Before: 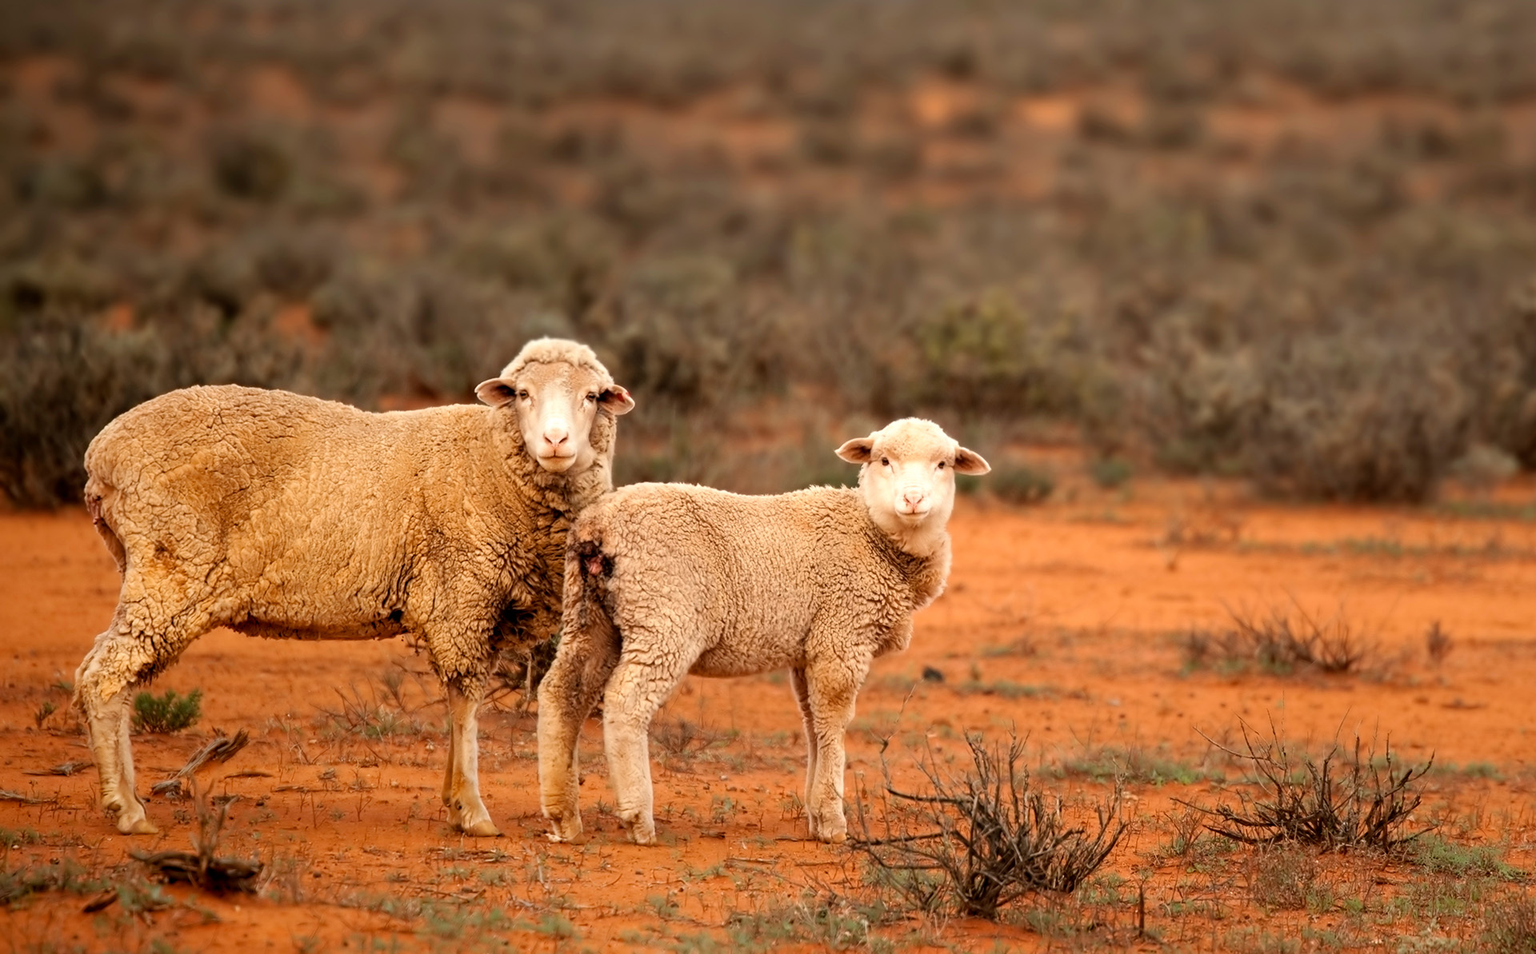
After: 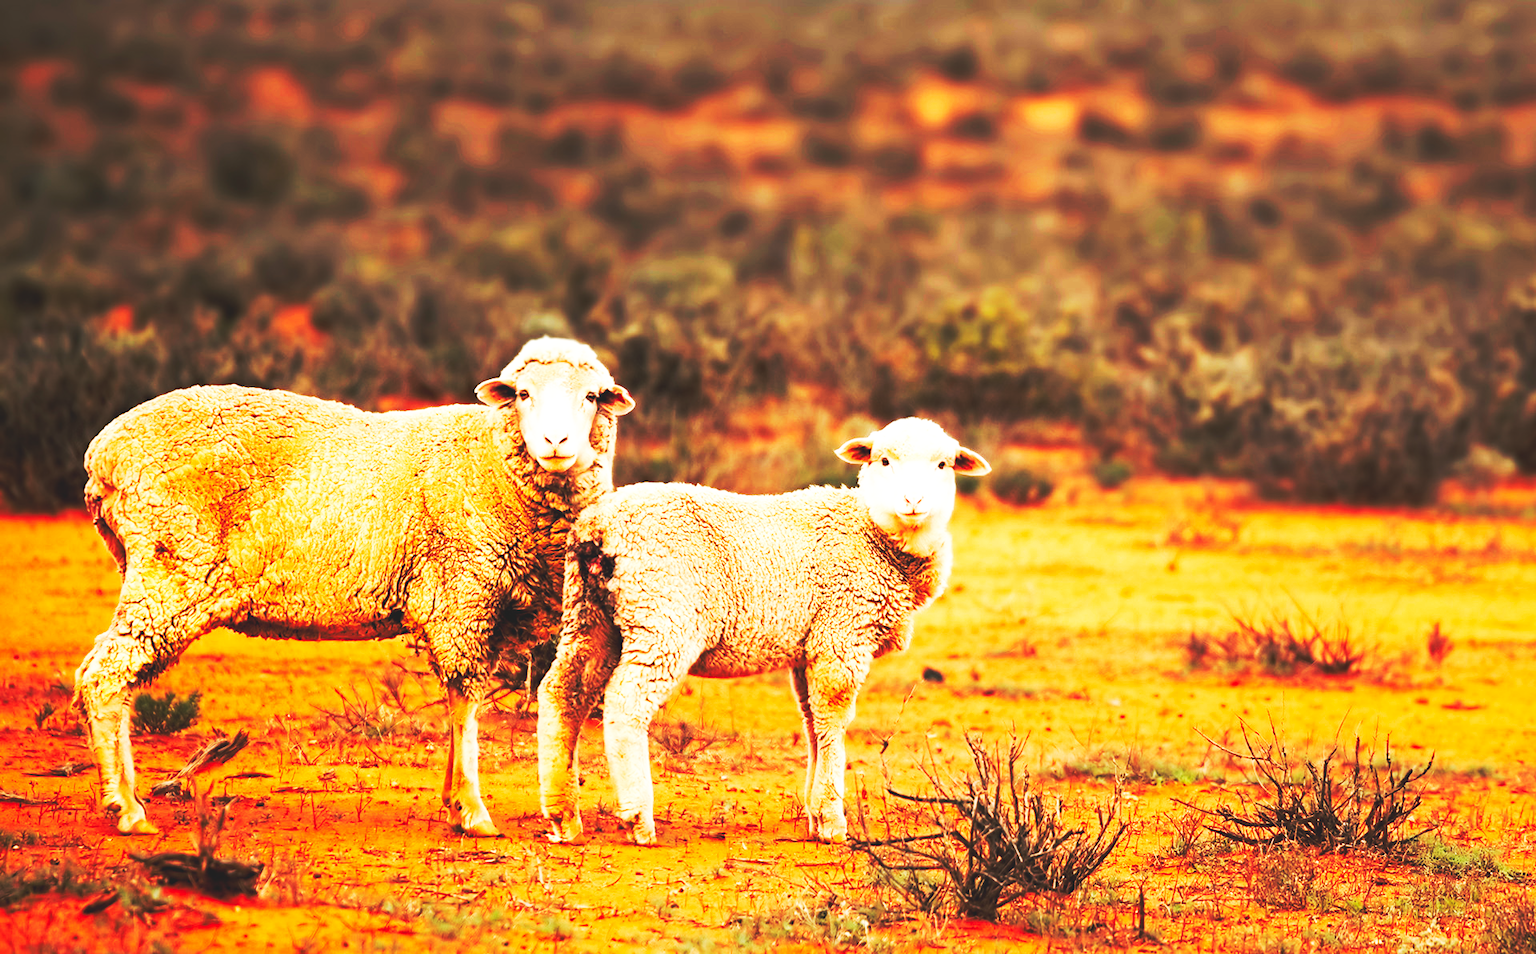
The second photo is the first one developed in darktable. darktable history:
base curve: curves: ch0 [(0, 0.015) (0.085, 0.116) (0.134, 0.298) (0.19, 0.545) (0.296, 0.764) (0.599, 0.982) (1, 1)], preserve colors none
haze removal: compatibility mode true, adaptive false
